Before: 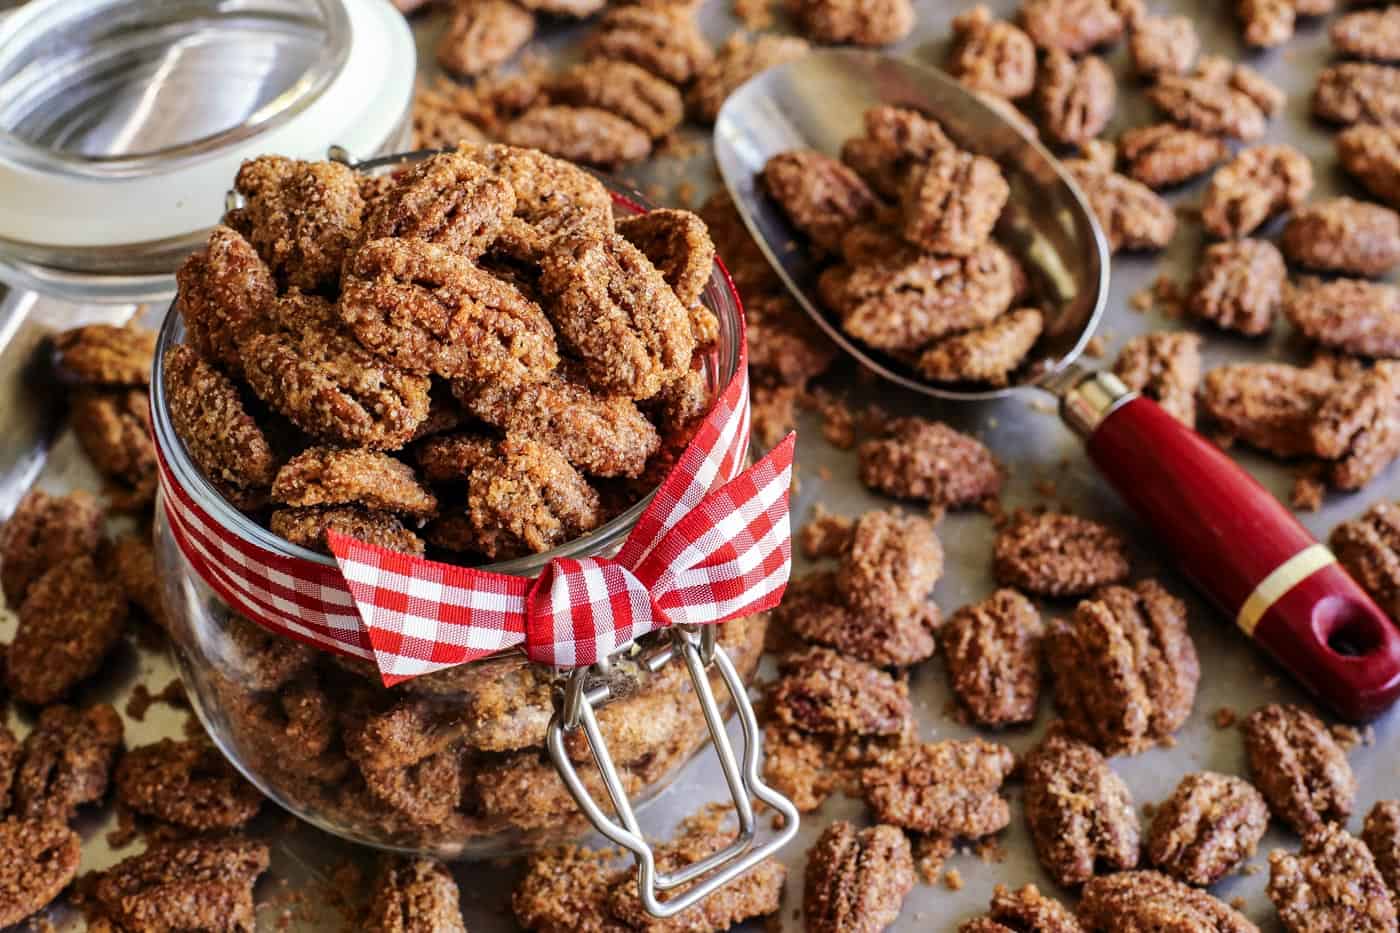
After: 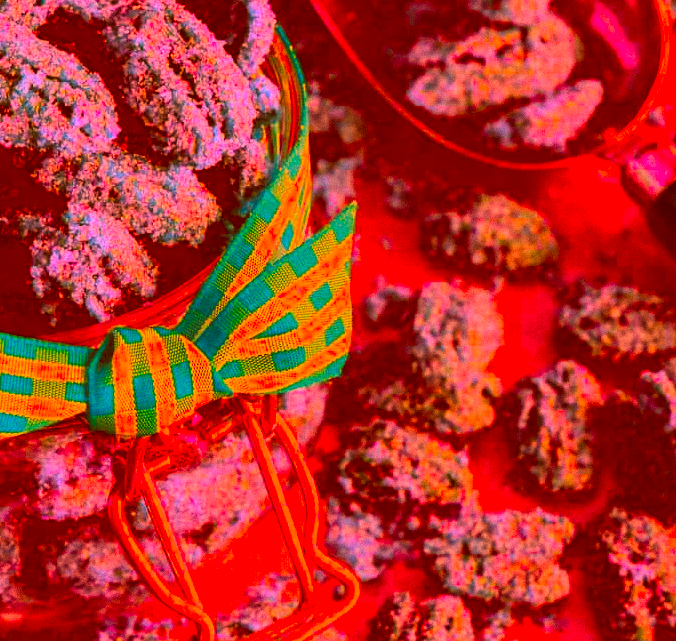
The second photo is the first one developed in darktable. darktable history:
crop: left 31.379%, top 24.658%, right 20.326%, bottom 6.628%
color correction: highlights a* -39.68, highlights b* -40, shadows a* -40, shadows b* -40, saturation -3
grain: coarseness 0.47 ISO
